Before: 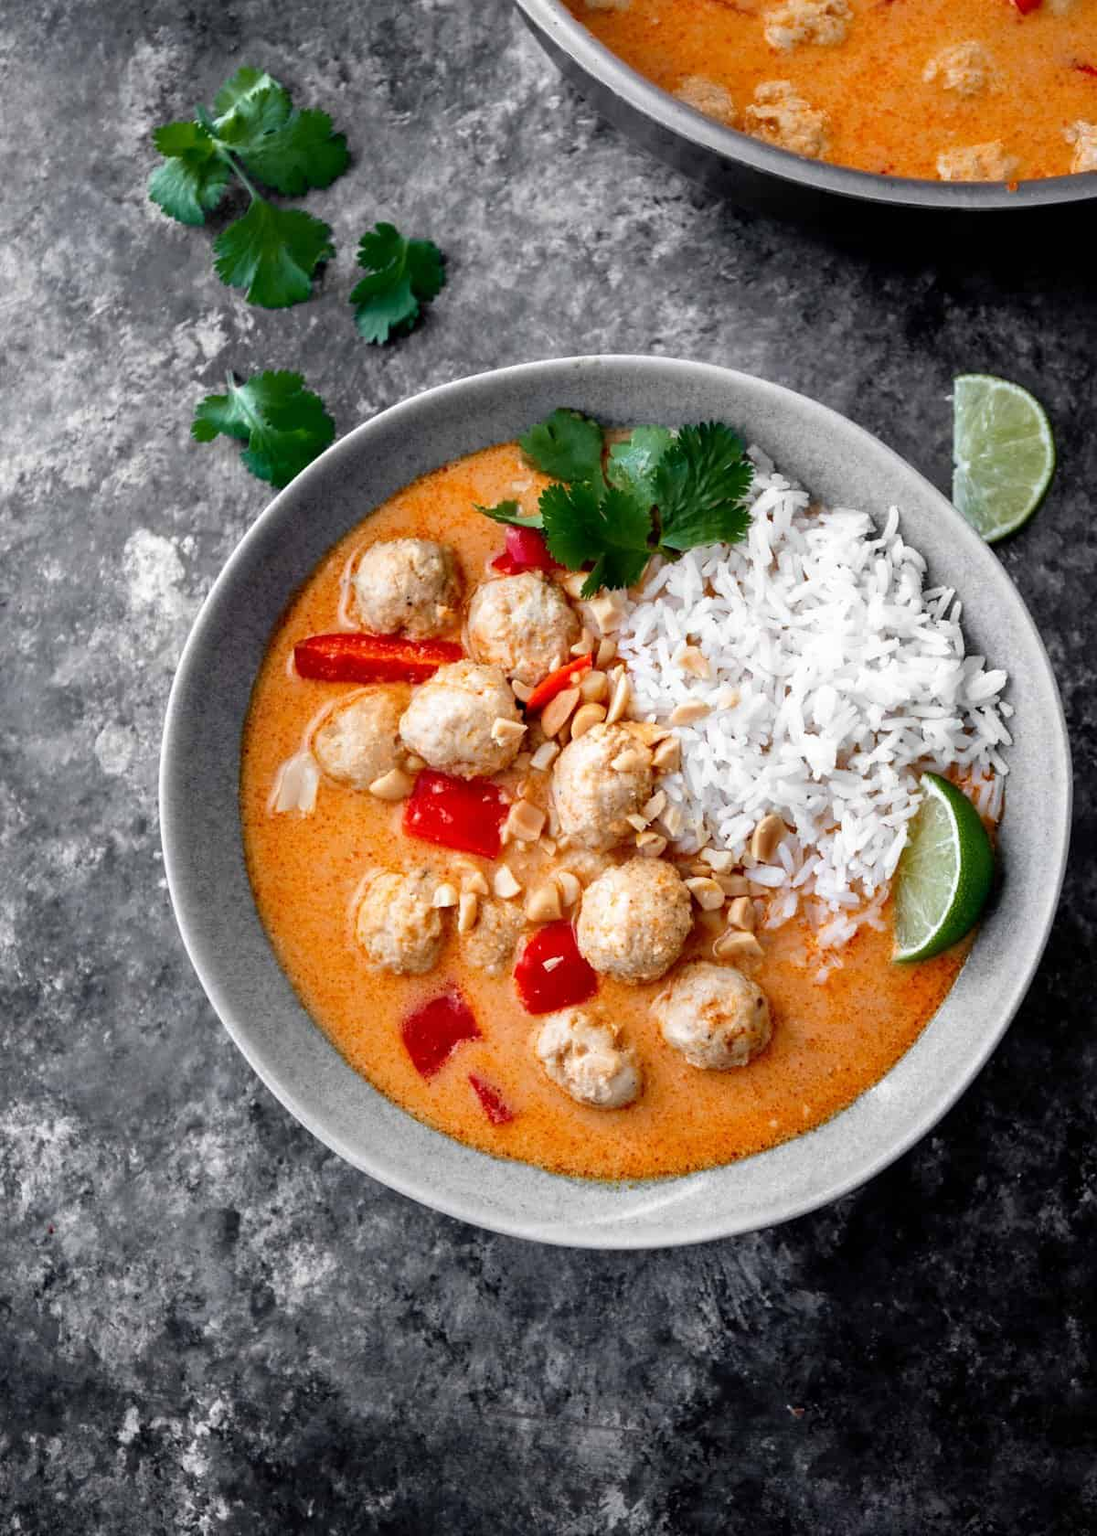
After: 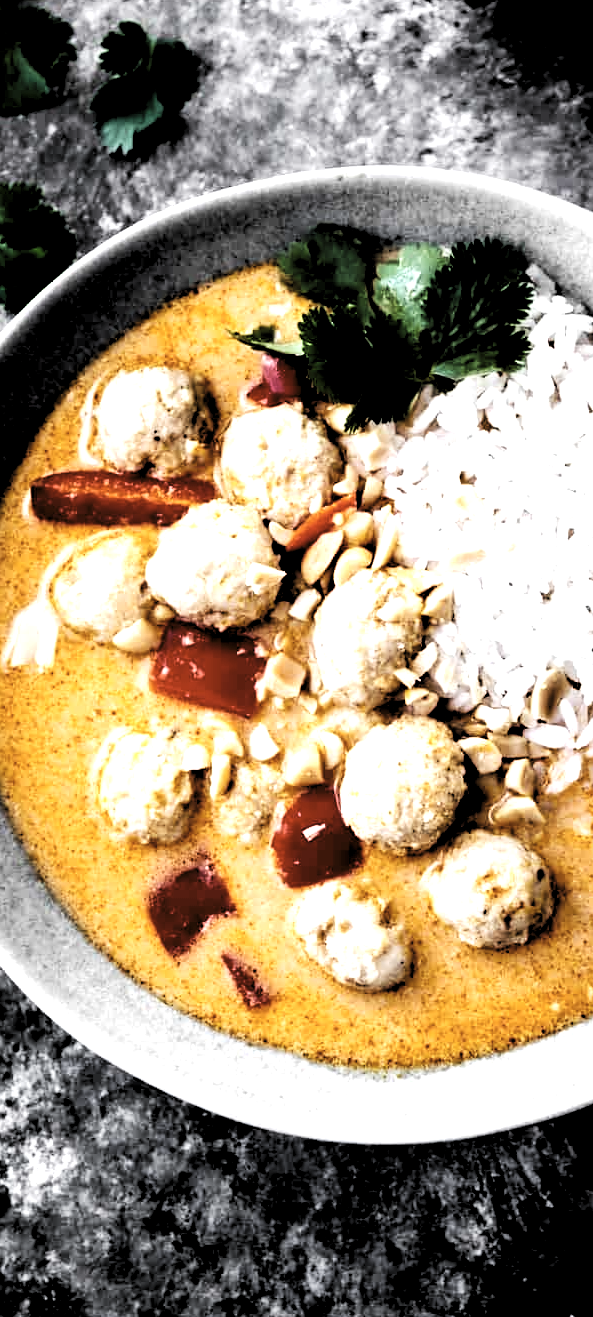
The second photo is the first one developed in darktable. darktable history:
exposure: black level correction 0, exposure 1.2 EV, compensate exposure bias true, compensate highlight preservation false
crop and rotate: angle 0.015°, left 24.27%, top 13.249%, right 26.24%, bottom 8.285%
tone equalizer: mask exposure compensation -0.491 EV
base curve: curves: ch0 [(0, 0) (0.204, 0.334) (0.55, 0.733) (1, 1)], preserve colors none
levels: levels [0.514, 0.759, 1]
